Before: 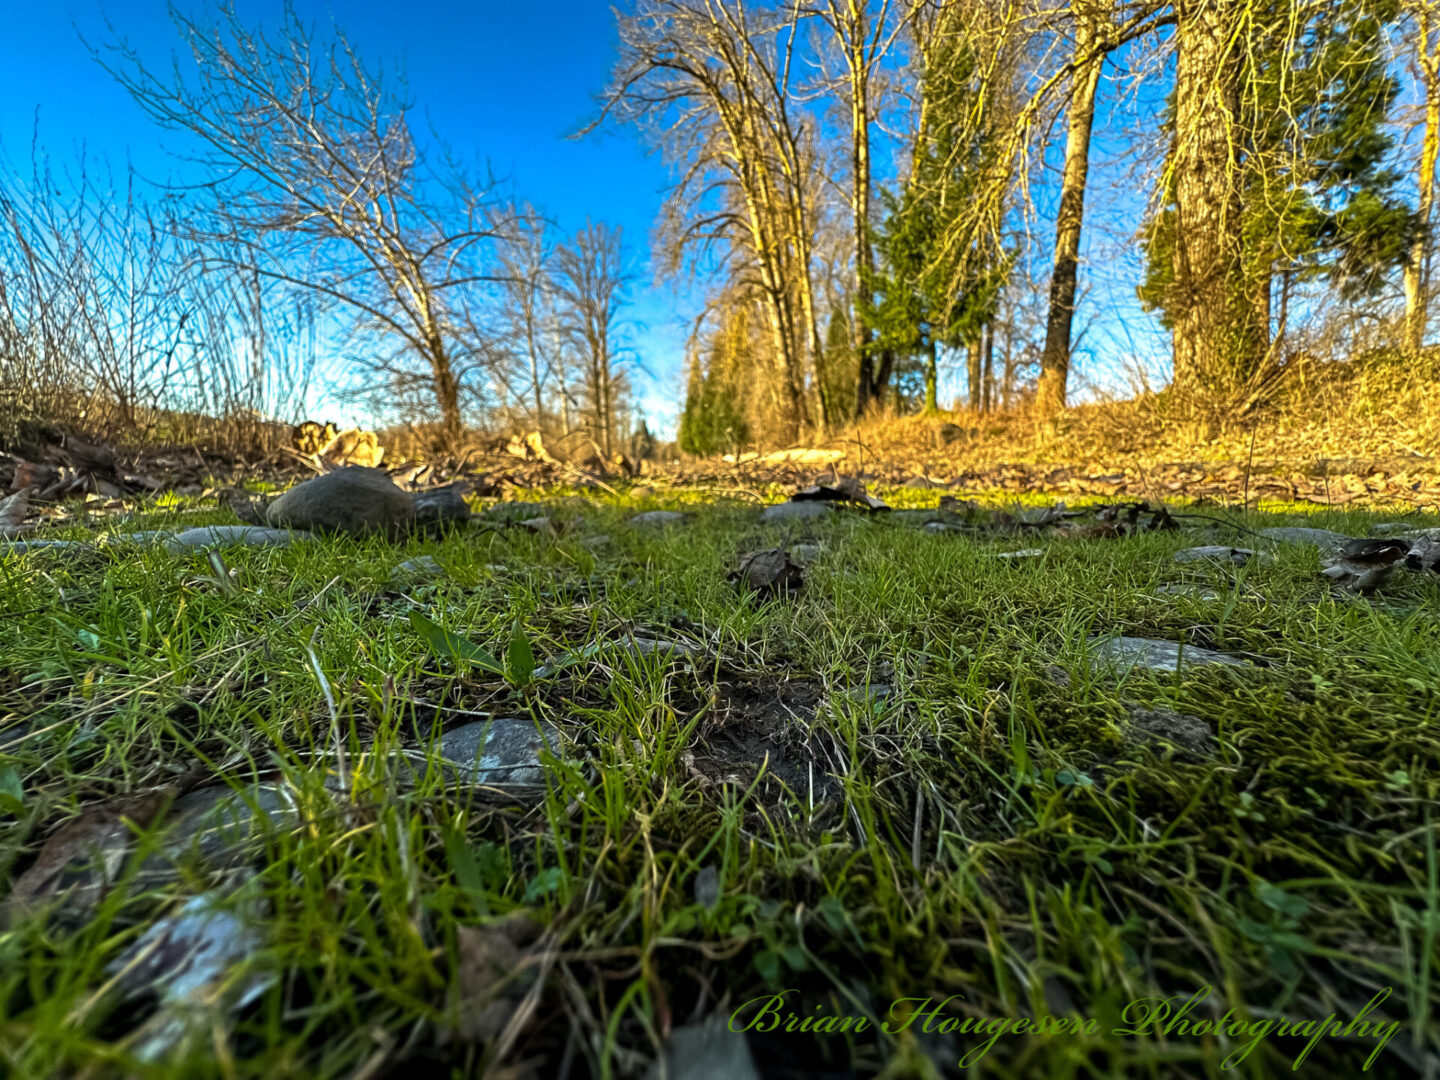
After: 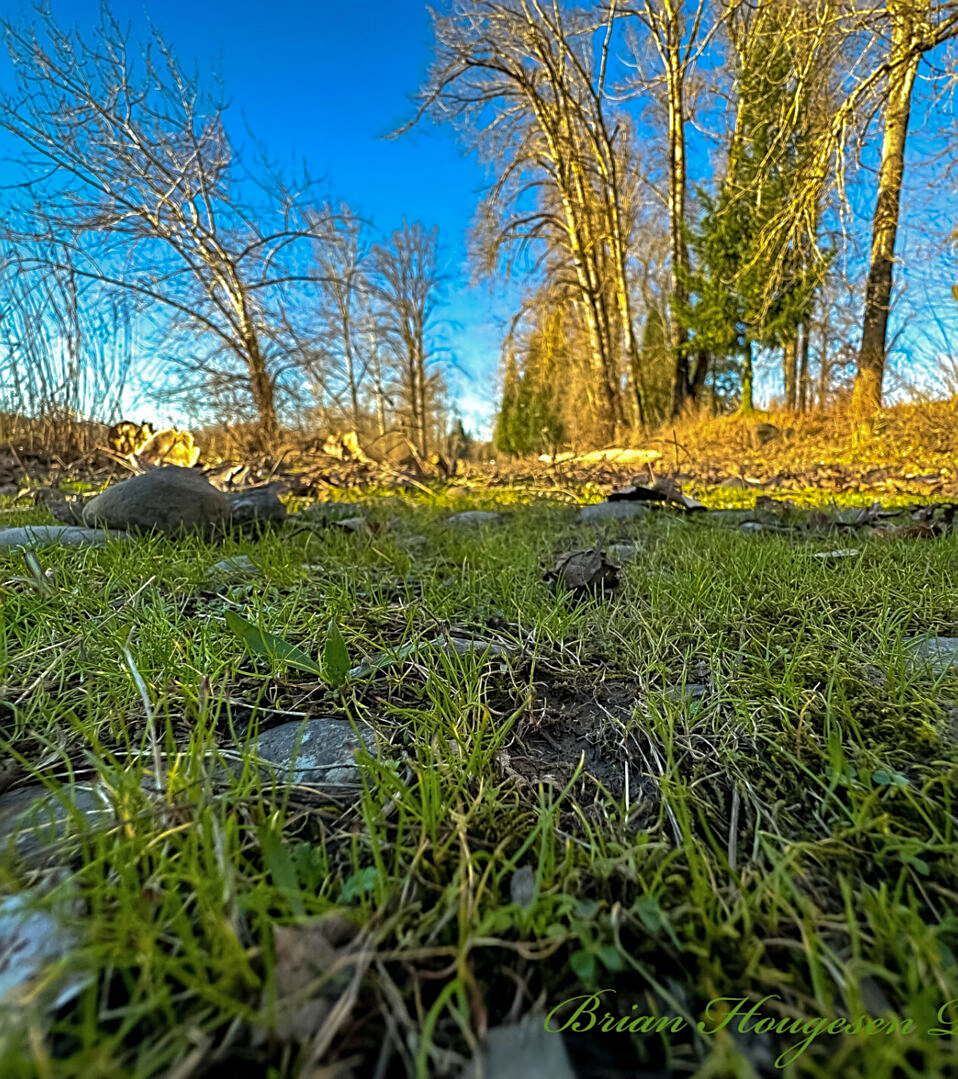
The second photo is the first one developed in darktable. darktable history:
sharpen: on, module defaults
crop and rotate: left 12.815%, right 20.656%
shadows and highlights: highlights -59.99
